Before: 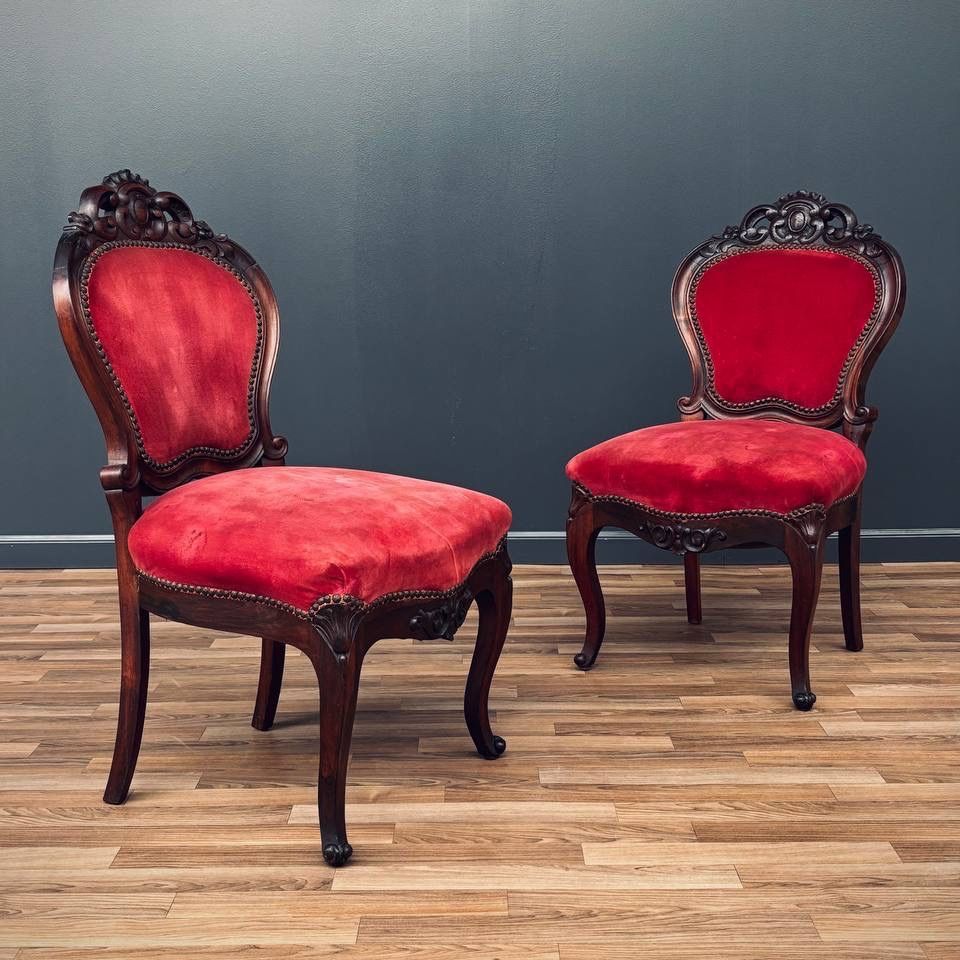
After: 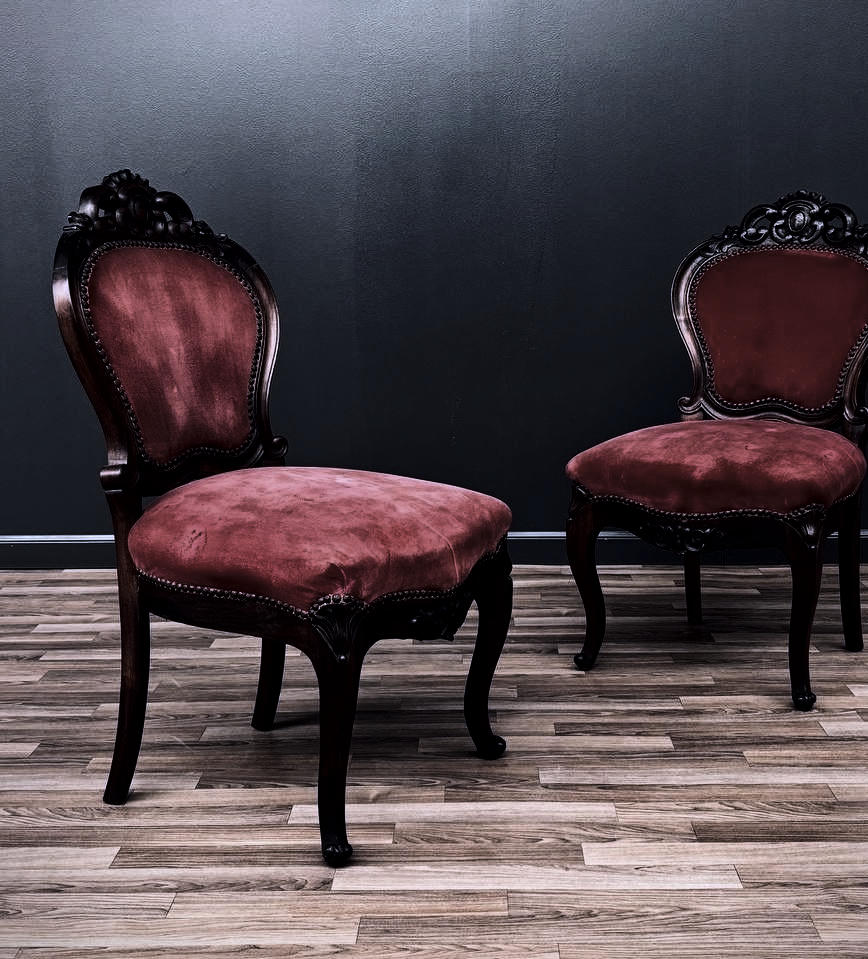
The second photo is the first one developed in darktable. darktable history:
crop: right 9.52%, bottom 0.016%
contrast brightness saturation: contrast 0.251, saturation -0.309
local contrast: mode bilateral grid, contrast 21, coarseness 50, detail 119%, midtone range 0.2
levels: black 8.57%, levels [0, 0.618, 1]
color calibration: gray › normalize channels true, illuminant as shot in camera, x 0.379, y 0.396, temperature 4140.59 K, gamut compression 0.028
